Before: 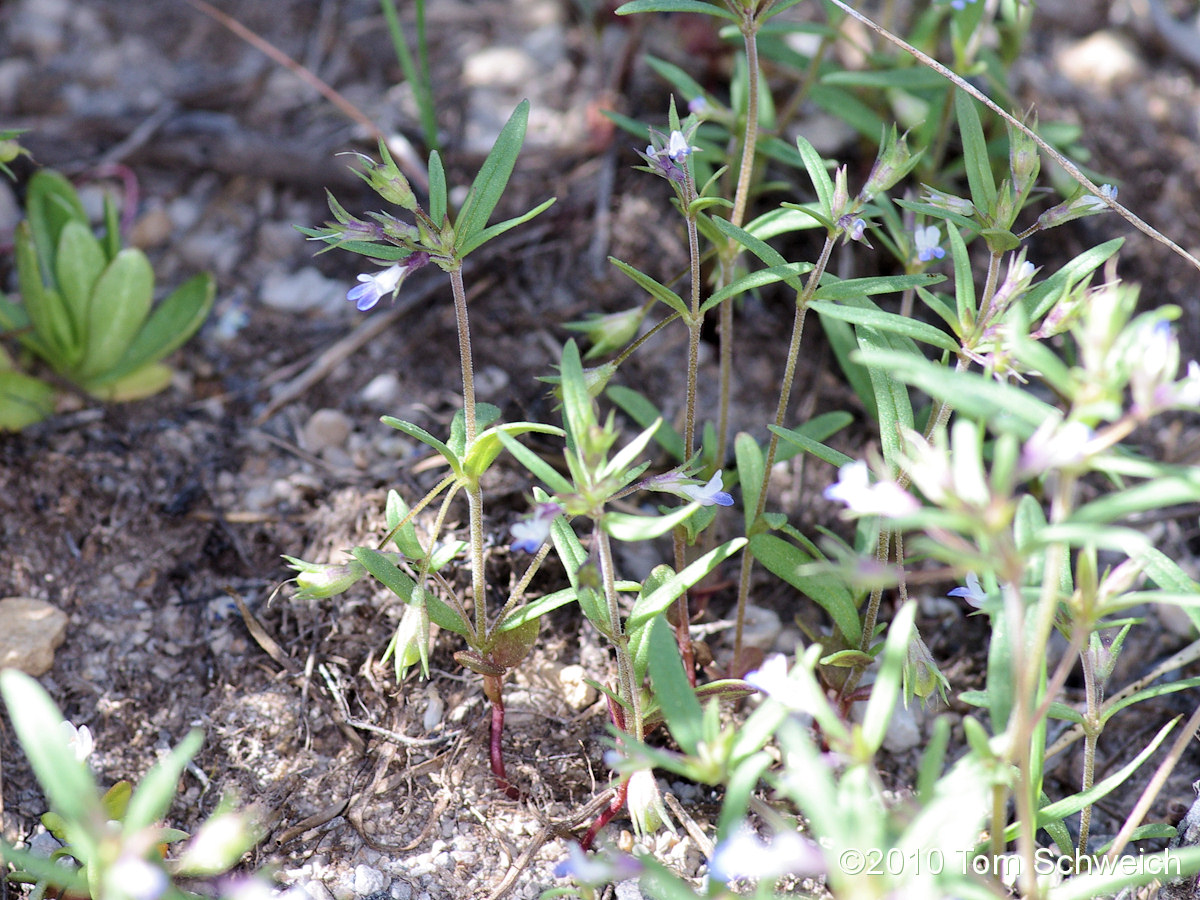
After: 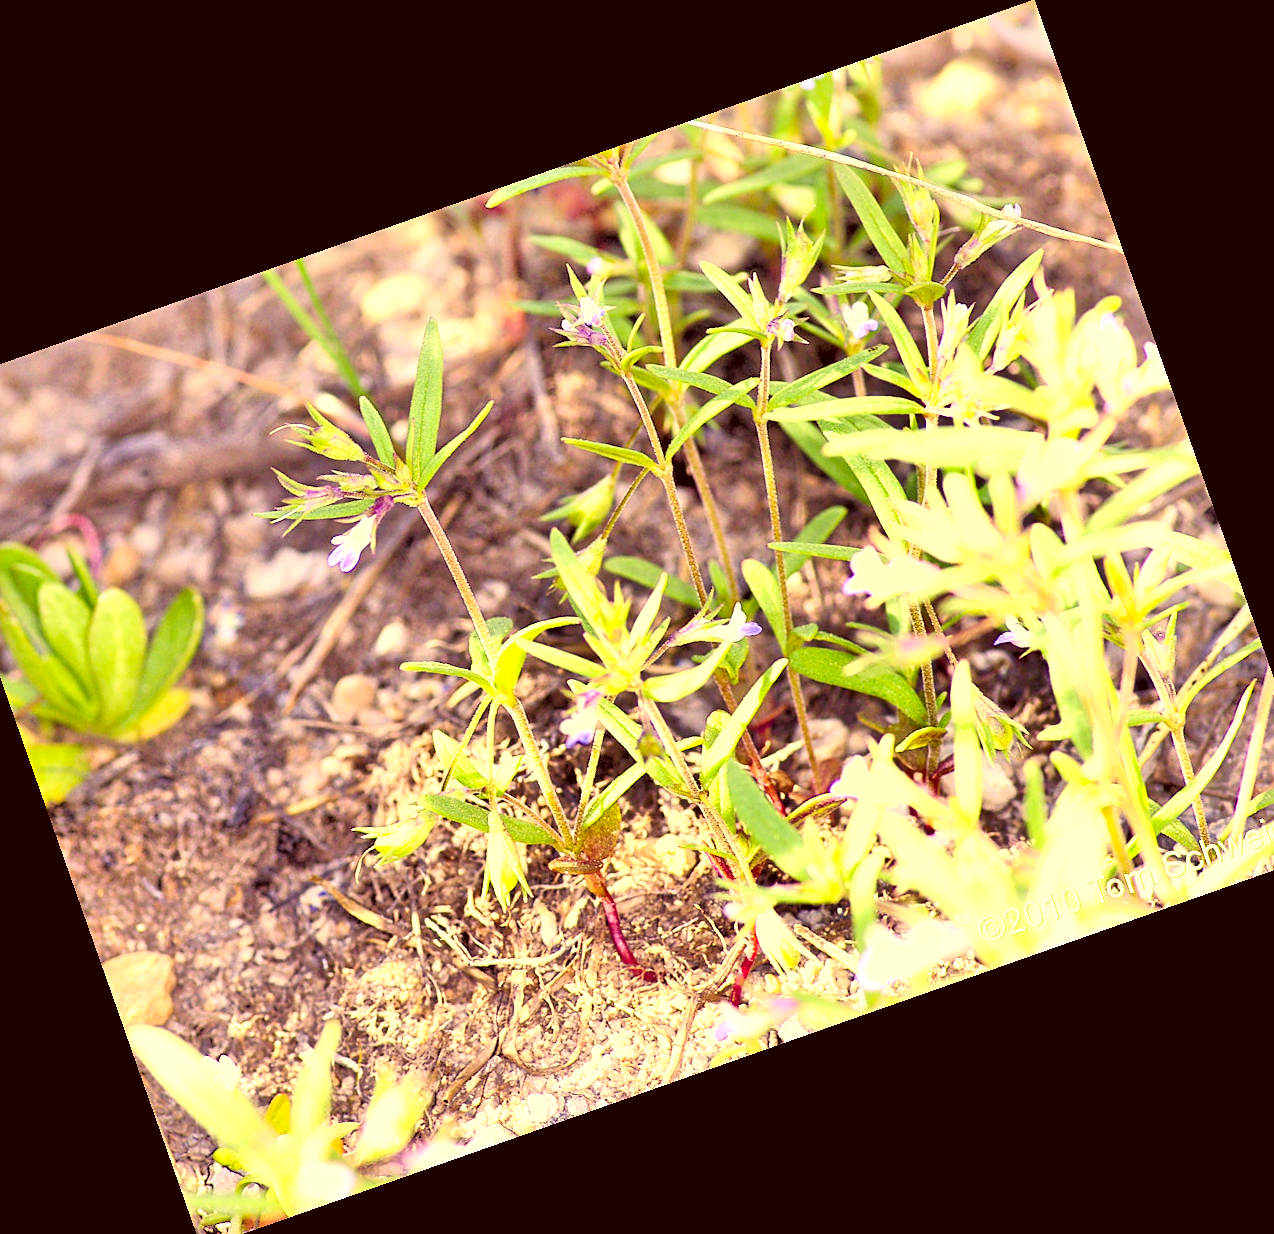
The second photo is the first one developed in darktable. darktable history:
sharpen: on, module defaults
color correction: highlights a* 10.12, highlights b* 39.04, shadows a* 14.62, shadows b* 3.37
shadows and highlights: shadows 60, soften with gaussian
tone equalizer: -7 EV 0.15 EV, -6 EV 0.6 EV, -5 EV 1.15 EV, -4 EV 1.33 EV, -3 EV 1.15 EV, -2 EV 0.6 EV, -1 EV 0.15 EV, mask exposure compensation -0.5 EV
exposure: black level correction 0, exposure 1.1 EV, compensate exposure bias true, compensate highlight preservation false
crop and rotate: angle 19.43°, left 6.812%, right 4.125%, bottom 1.087%
vibrance: vibrance 15%
tone curve: curves: ch0 [(0, 0) (0.004, 0.001) (0.133, 0.112) (0.325, 0.362) (0.832, 0.893) (1, 1)], color space Lab, linked channels, preserve colors none
